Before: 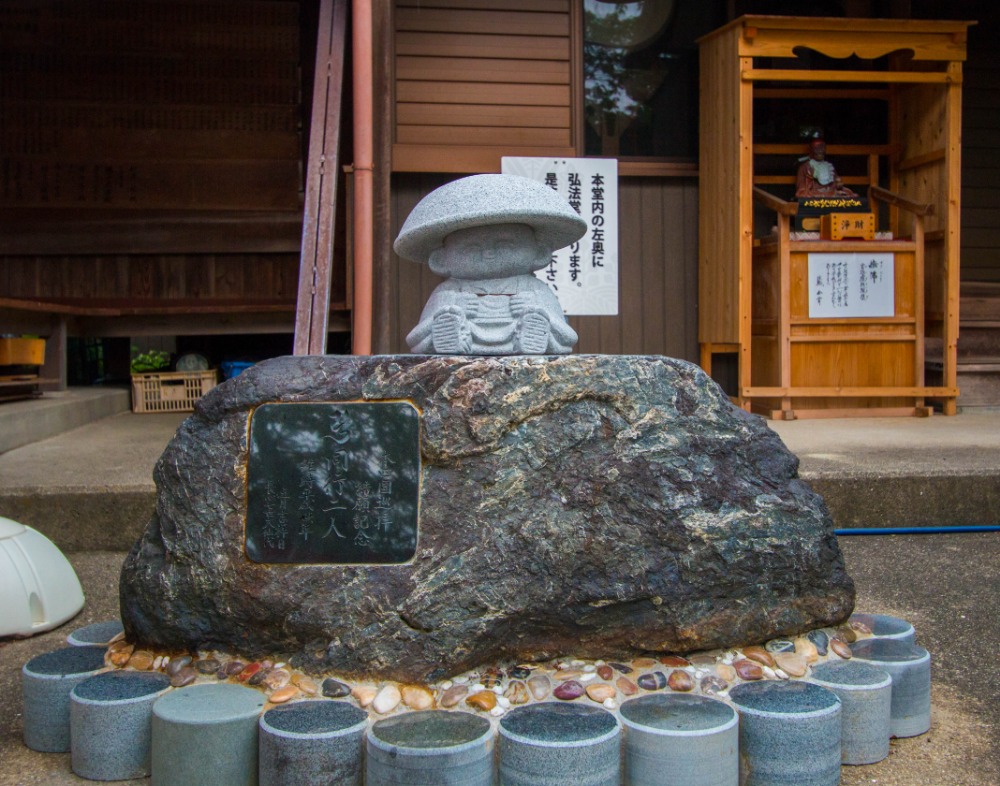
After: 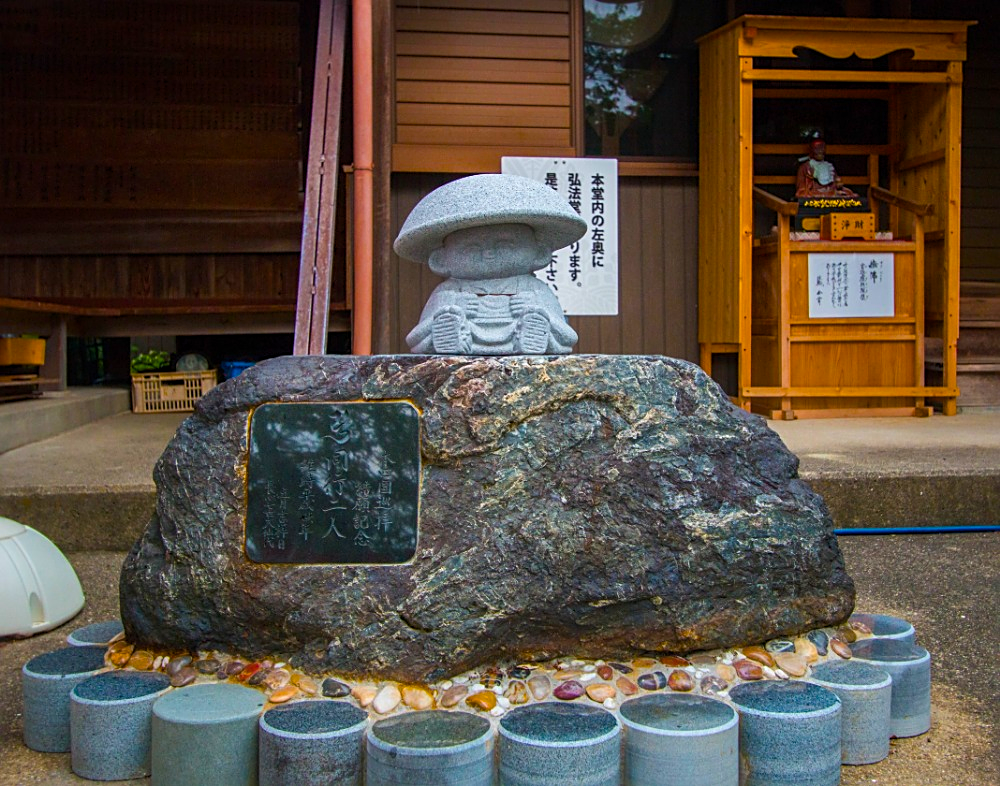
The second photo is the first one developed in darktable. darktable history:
sharpen: on, module defaults
color balance rgb: perceptual saturation grading › global saturation 40%, global vibrance 15%
